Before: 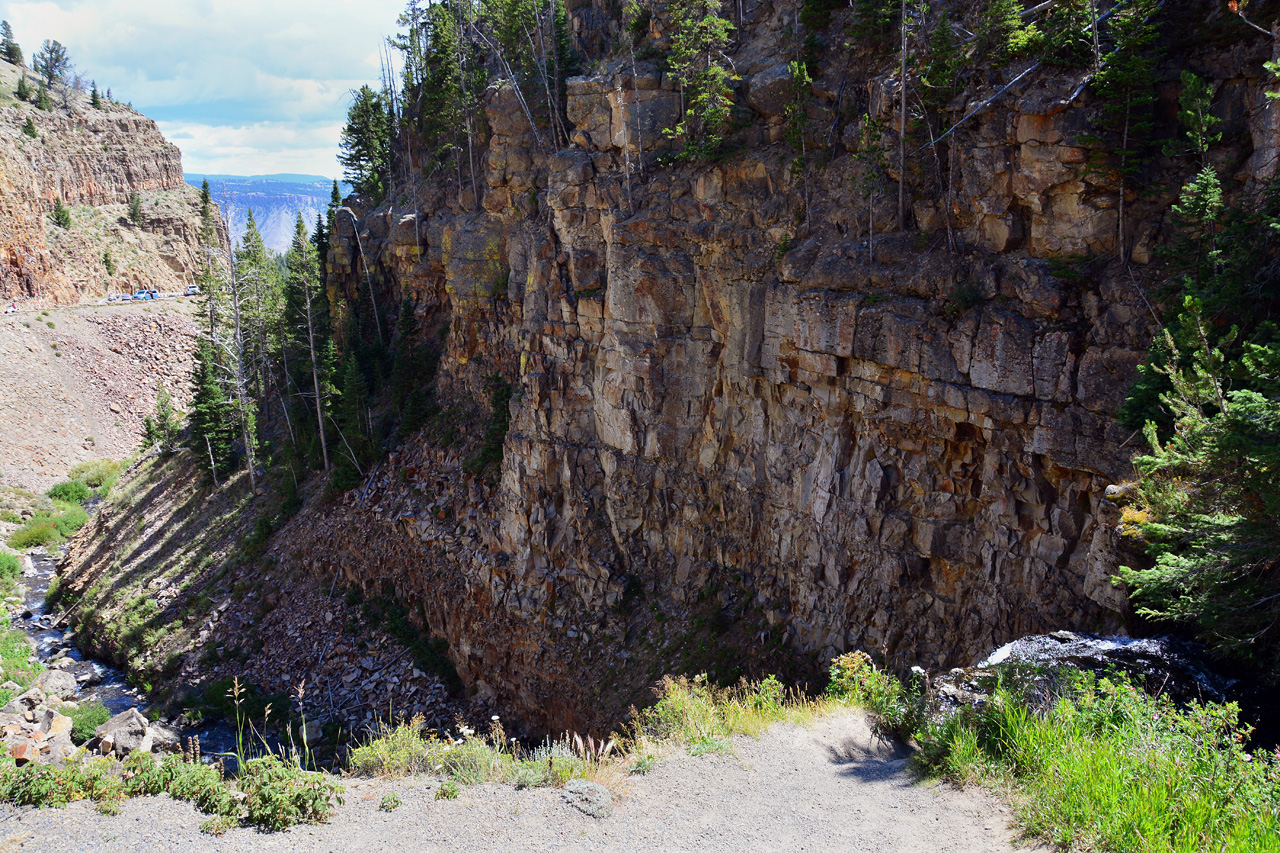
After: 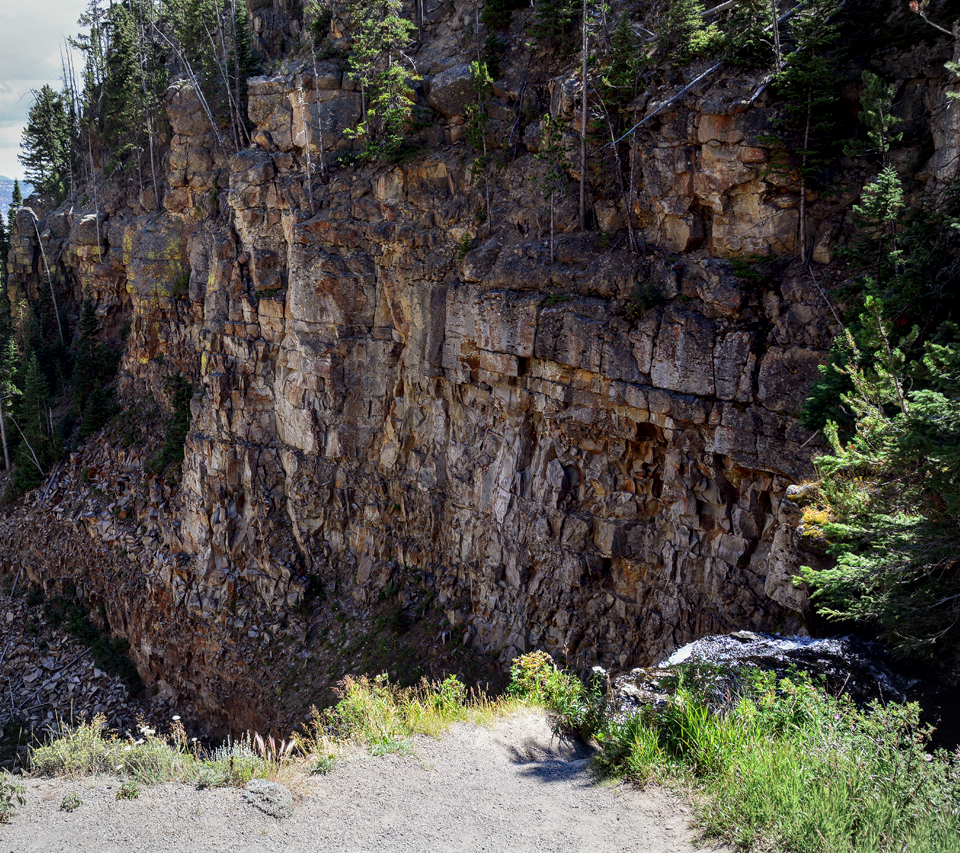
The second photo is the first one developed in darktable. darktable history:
local contrast: highlights 62%, detail 143%, midtone range 0.423
vignetting: brightness -0.157, automatic ratio true
crop and rotate: left 24.987%
